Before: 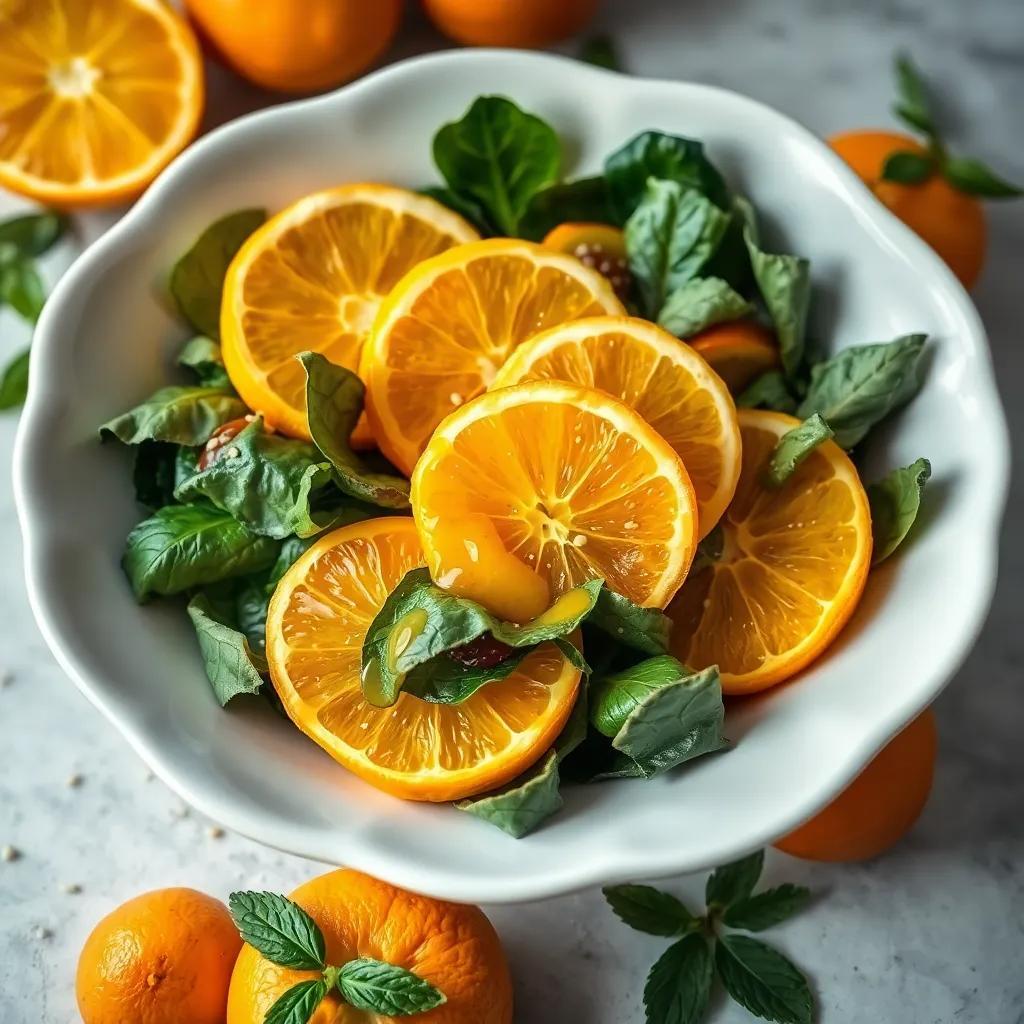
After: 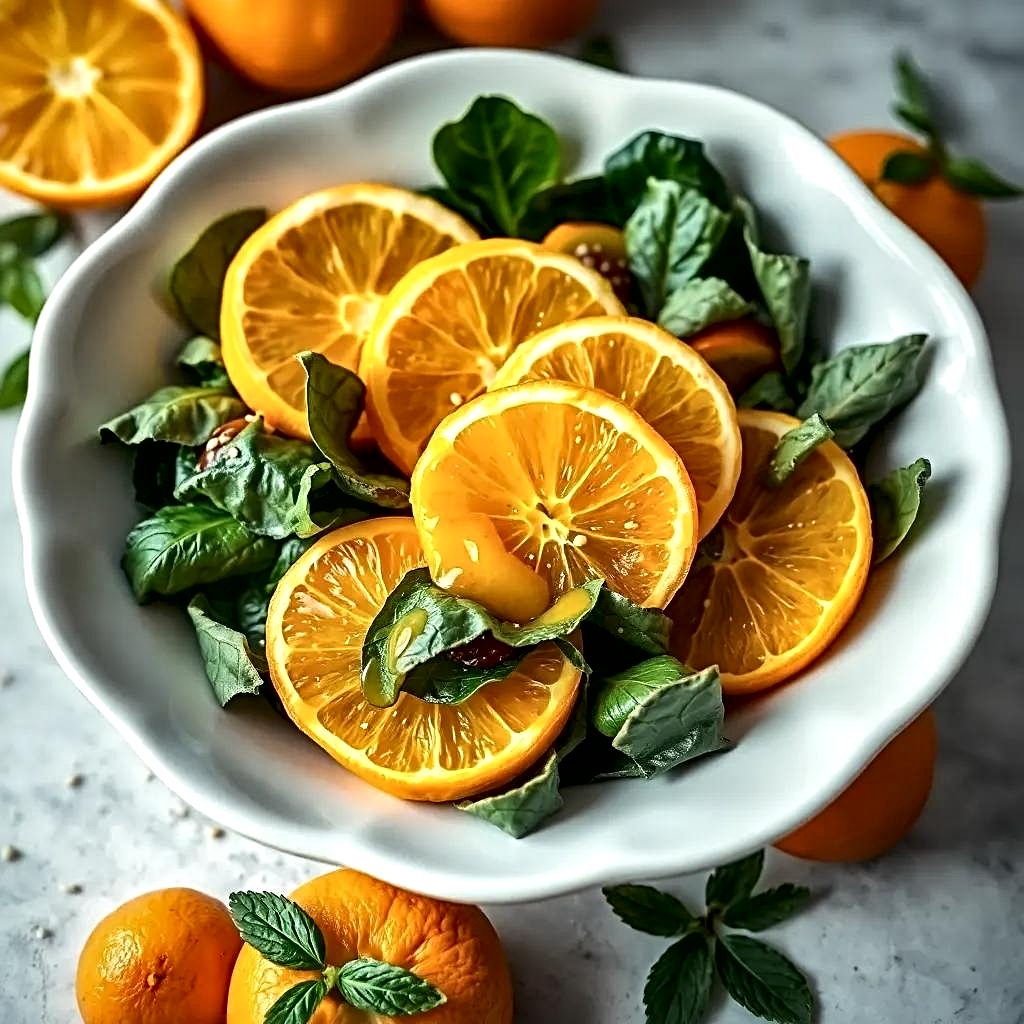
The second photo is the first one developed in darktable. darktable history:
local contrast: mode bilateral grid, contrast 70, coarseness 75, detail 180%, midtone range 0.2
sharpen: radius 4
